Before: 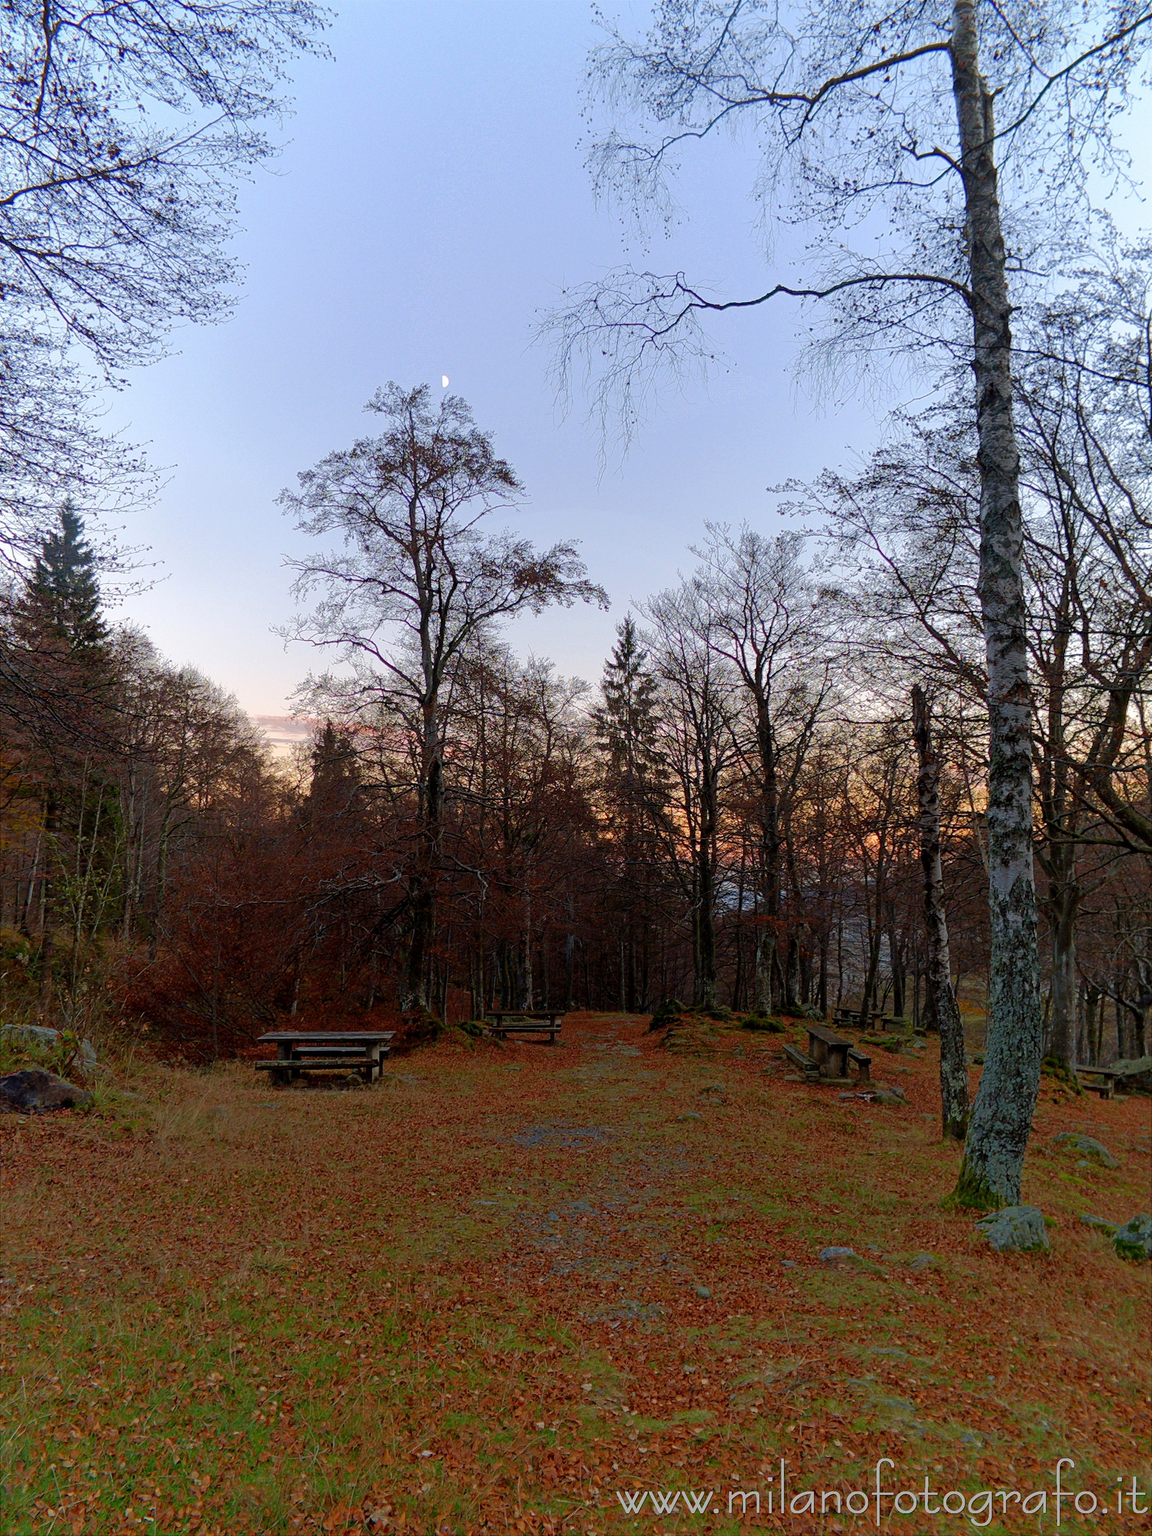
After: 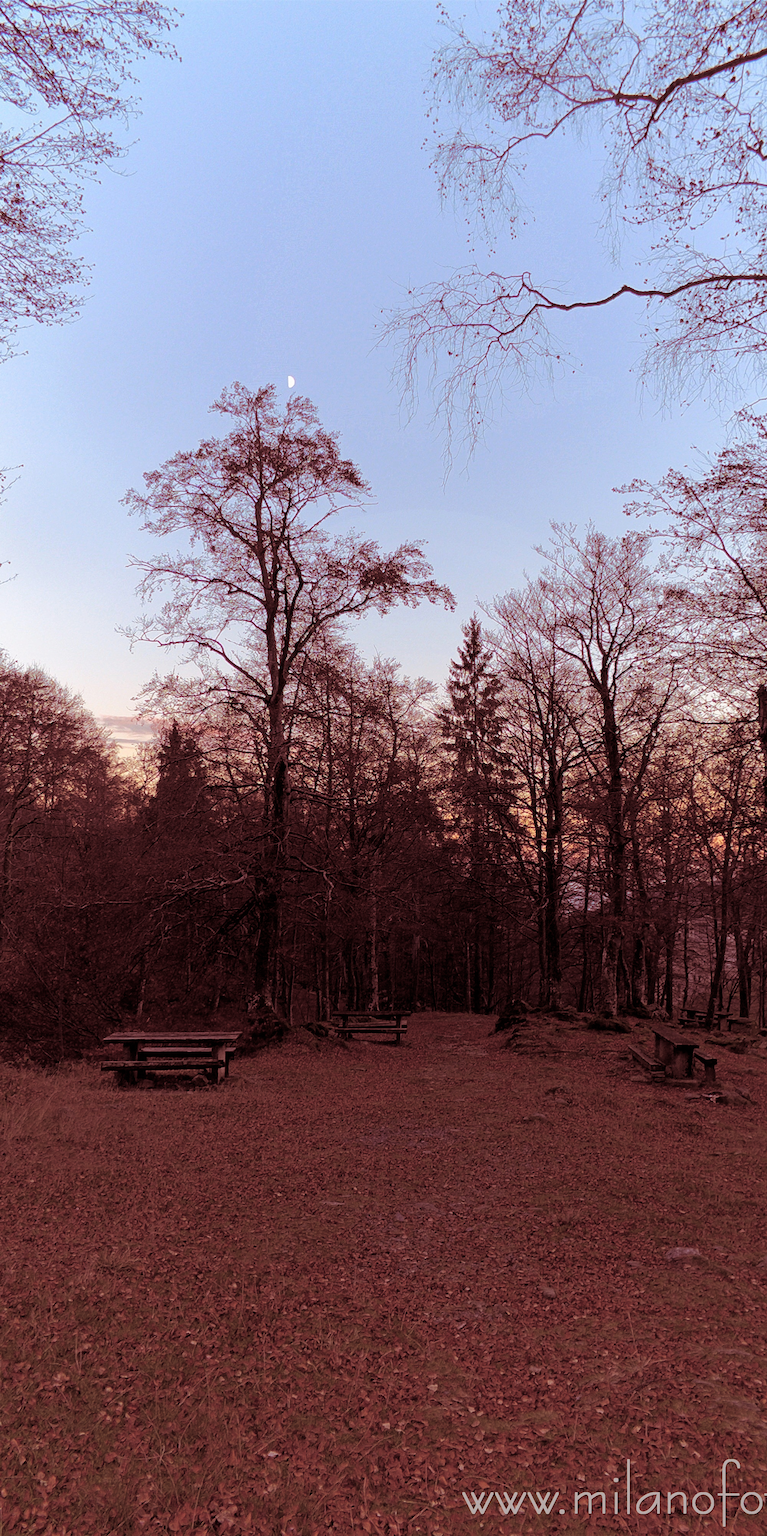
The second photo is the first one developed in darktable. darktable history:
crop and rotate: left 13.409%, right 19.924%
split-toning: highlights › saturation 0, balance -61.83
